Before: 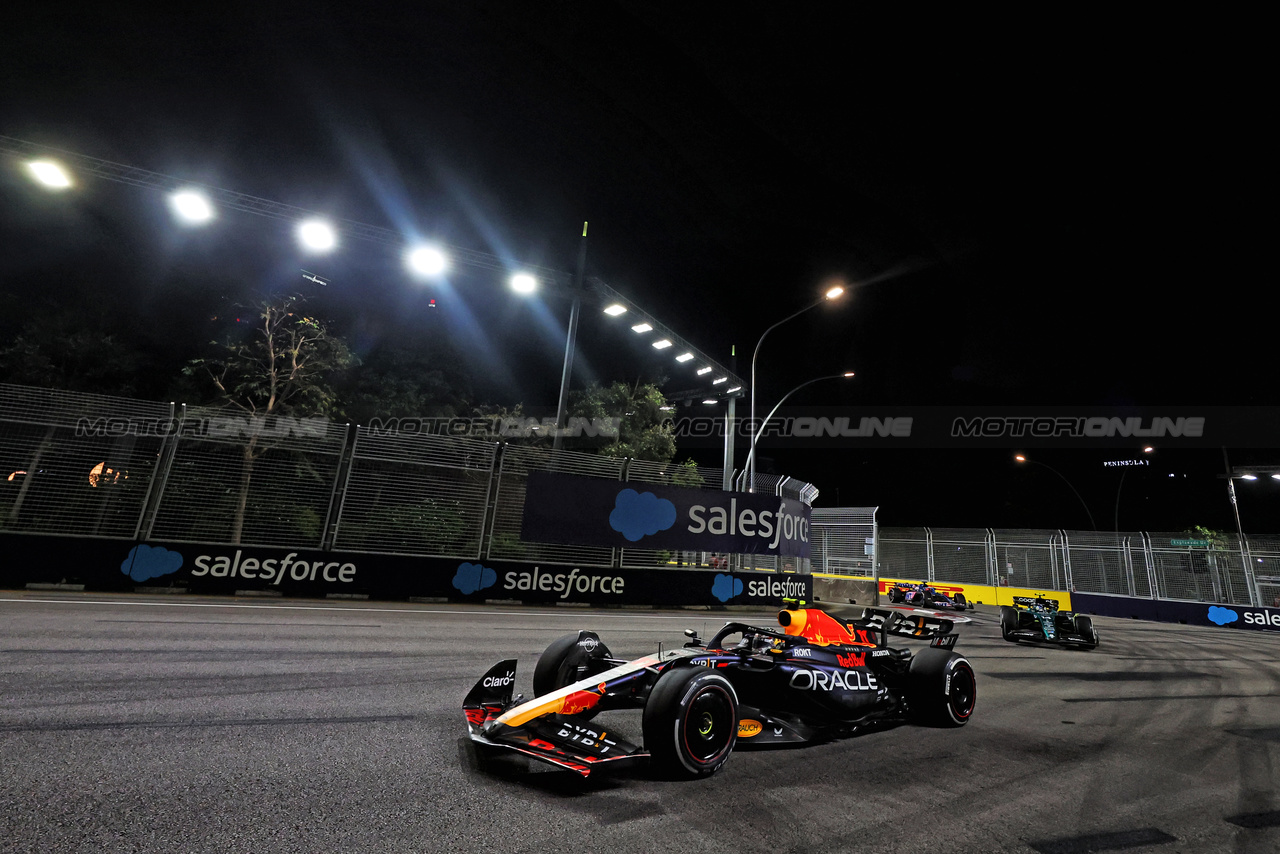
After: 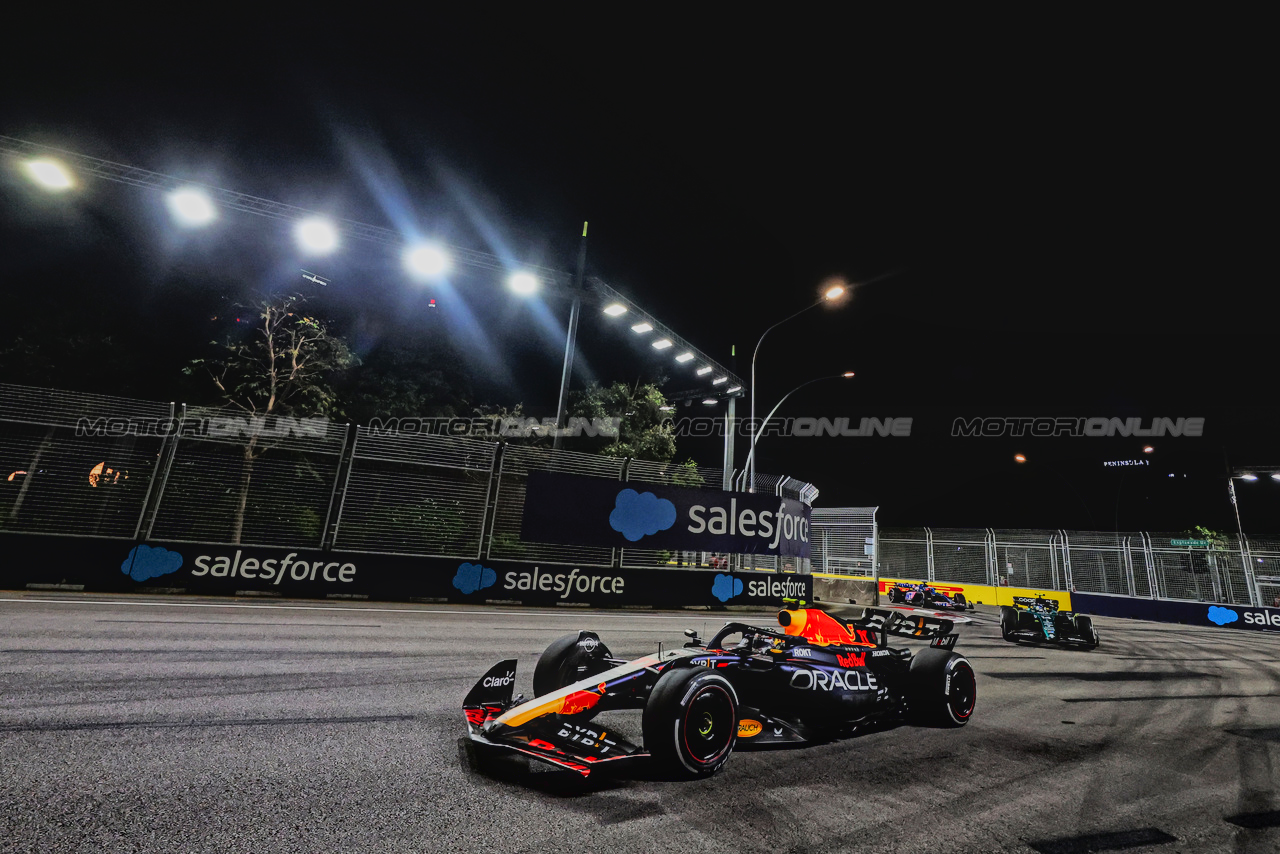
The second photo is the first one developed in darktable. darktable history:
tone curve: curves: ch0 [(0, 0.047) (0.199, 0.263) (0.47, 0.555) (0.805, 0.839) (1, 0.962)], color space Lab, linked channels, preserve colors none
filmic rgb: black relative exposure -7.65 EV, white relative exposure 4.56 EV, hardness 3.61, color science v6 (2022)
exposure: exposure -0.146 EV, compensate highlight preservation false
local contrast: on, module defaults
